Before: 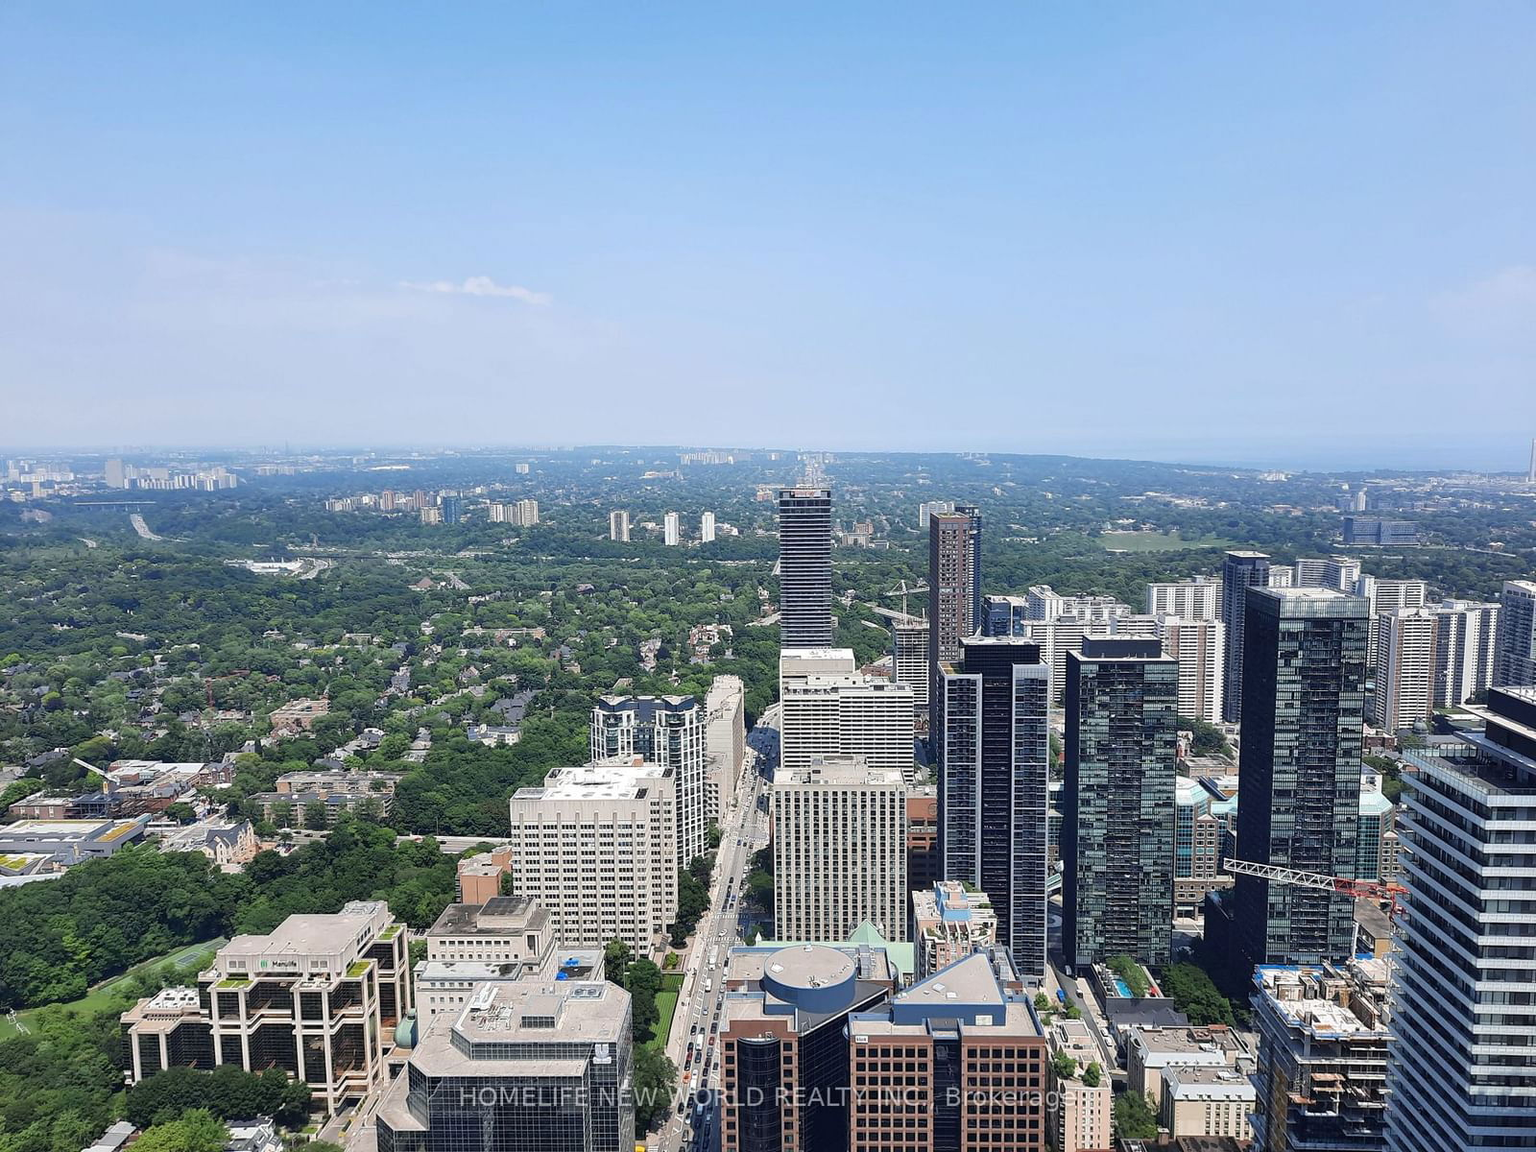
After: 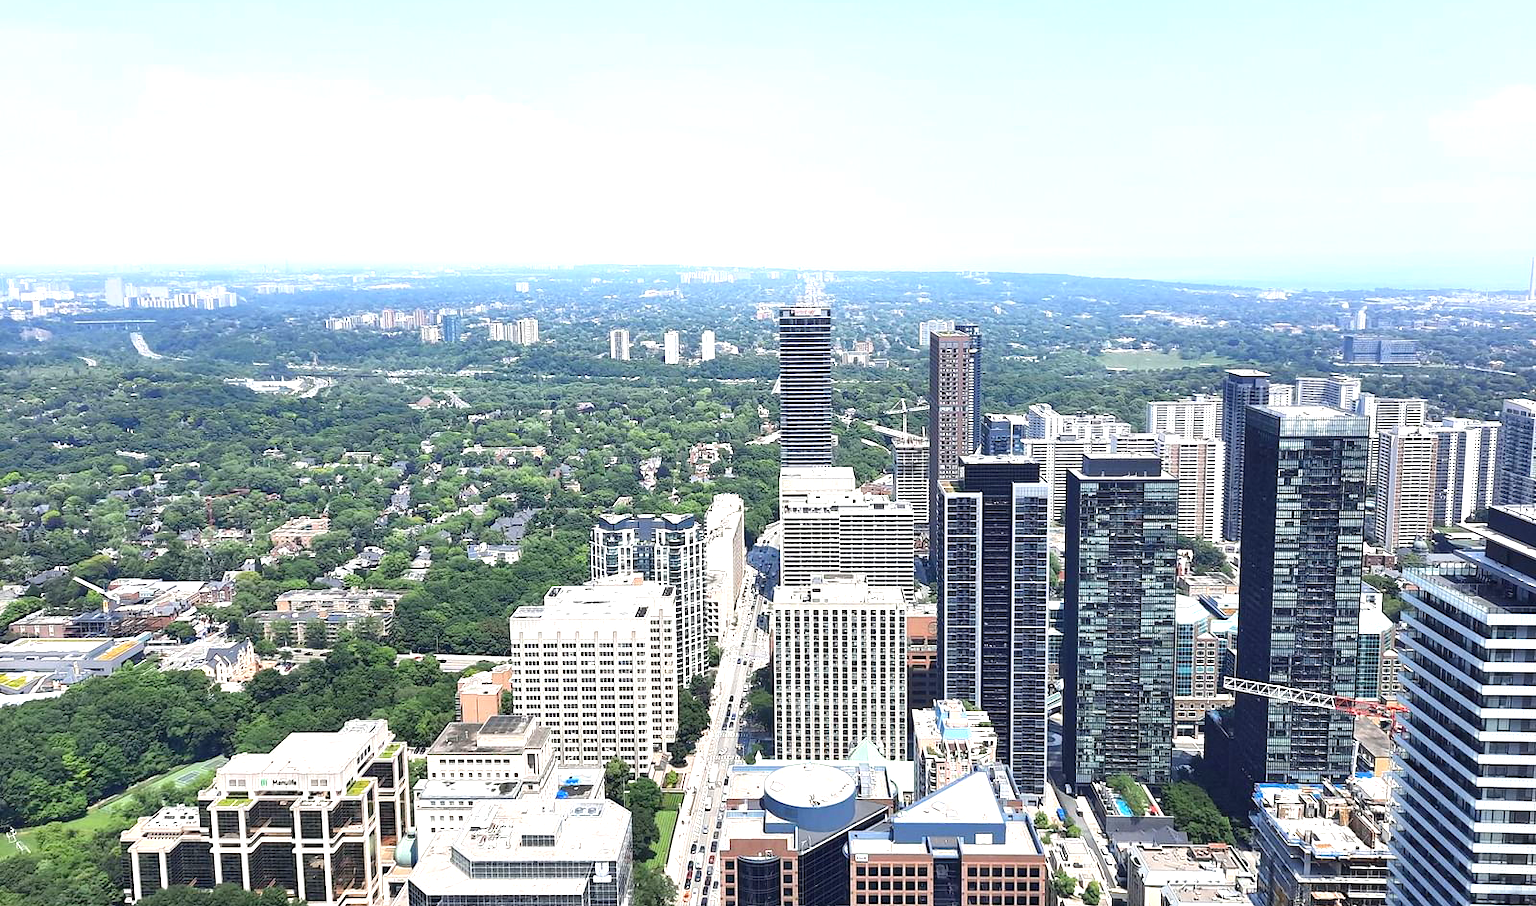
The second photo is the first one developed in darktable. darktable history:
crop and rotate: top 15.774%, bottom 5.506%
exposure: black level correction 0, exposure 1 EV, compensate exposure bias true, compensate highlight preservation false
